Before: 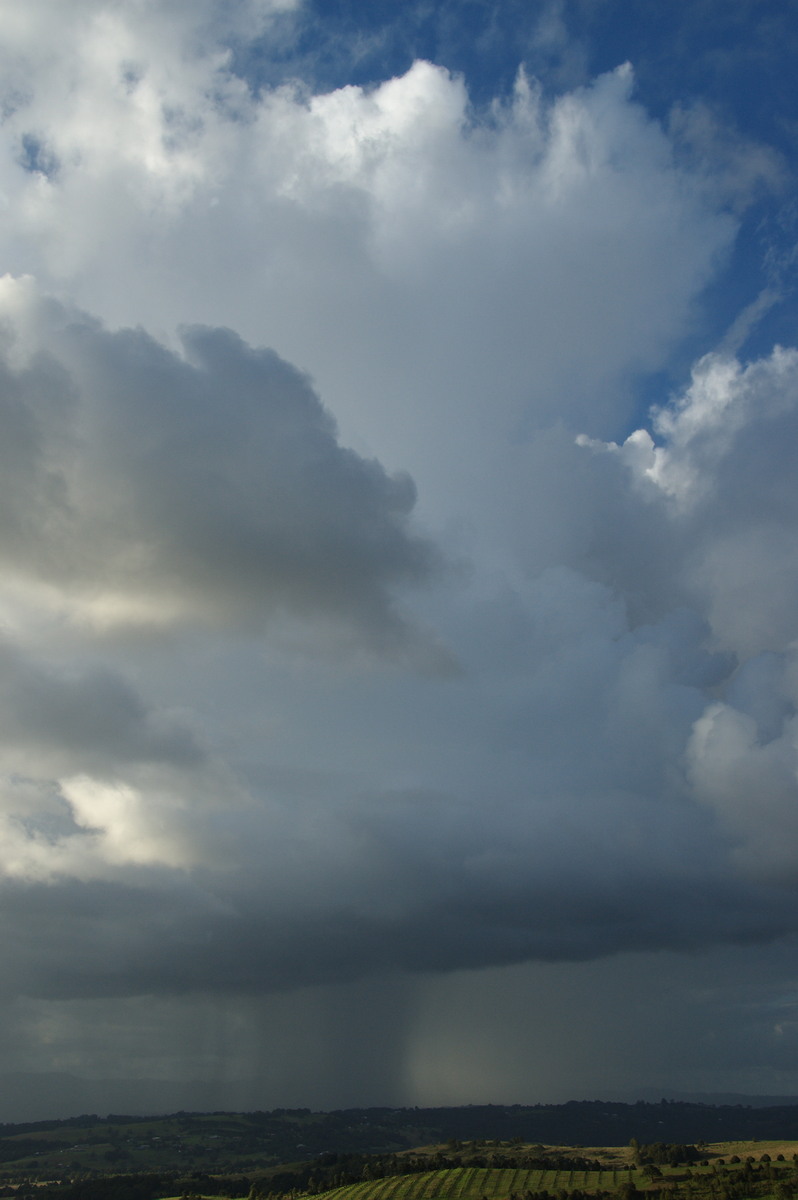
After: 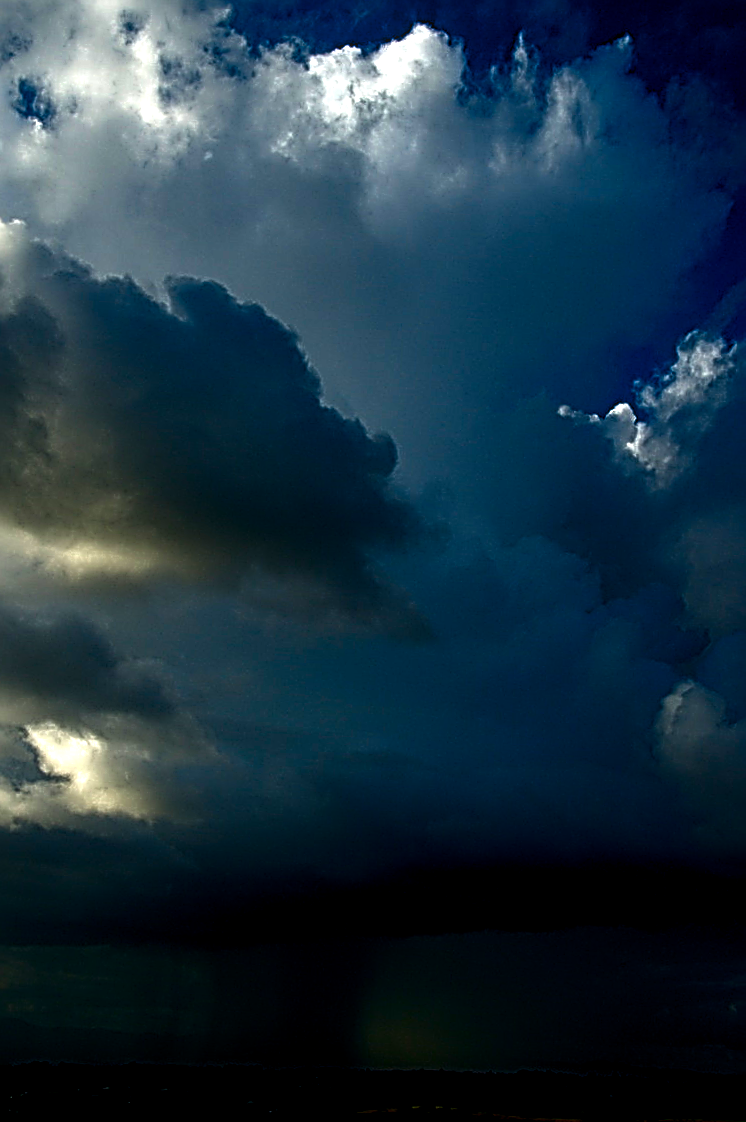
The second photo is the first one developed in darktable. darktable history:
levels: levels [0.016, 0.484, 0.953]
tone equalizer: -8 EV -0.41 EV, -7 EV -0.422 EV, -6 EV -0.32 EV, -5 EV -0.217 EV, -3 EV 0.248 EV, -2 EV 0.361 EV, -1 EV 0.366 EV, +0 EV 0.417 EV, edges refinement/feathering 500, mask exposure compensation -1.57 EV, preserve details no
shadows and highlights: shadows -11.49, white point adjustment 3.84, highlights 28.71, highlights color adjustment 0.35%
contrast brightness saturation: brightness -0.99, saturation 0.99
crop and rotate: angle -2.66°
local contrast: on, module defaults
sharpen: radius 3.201, amount 1.745
